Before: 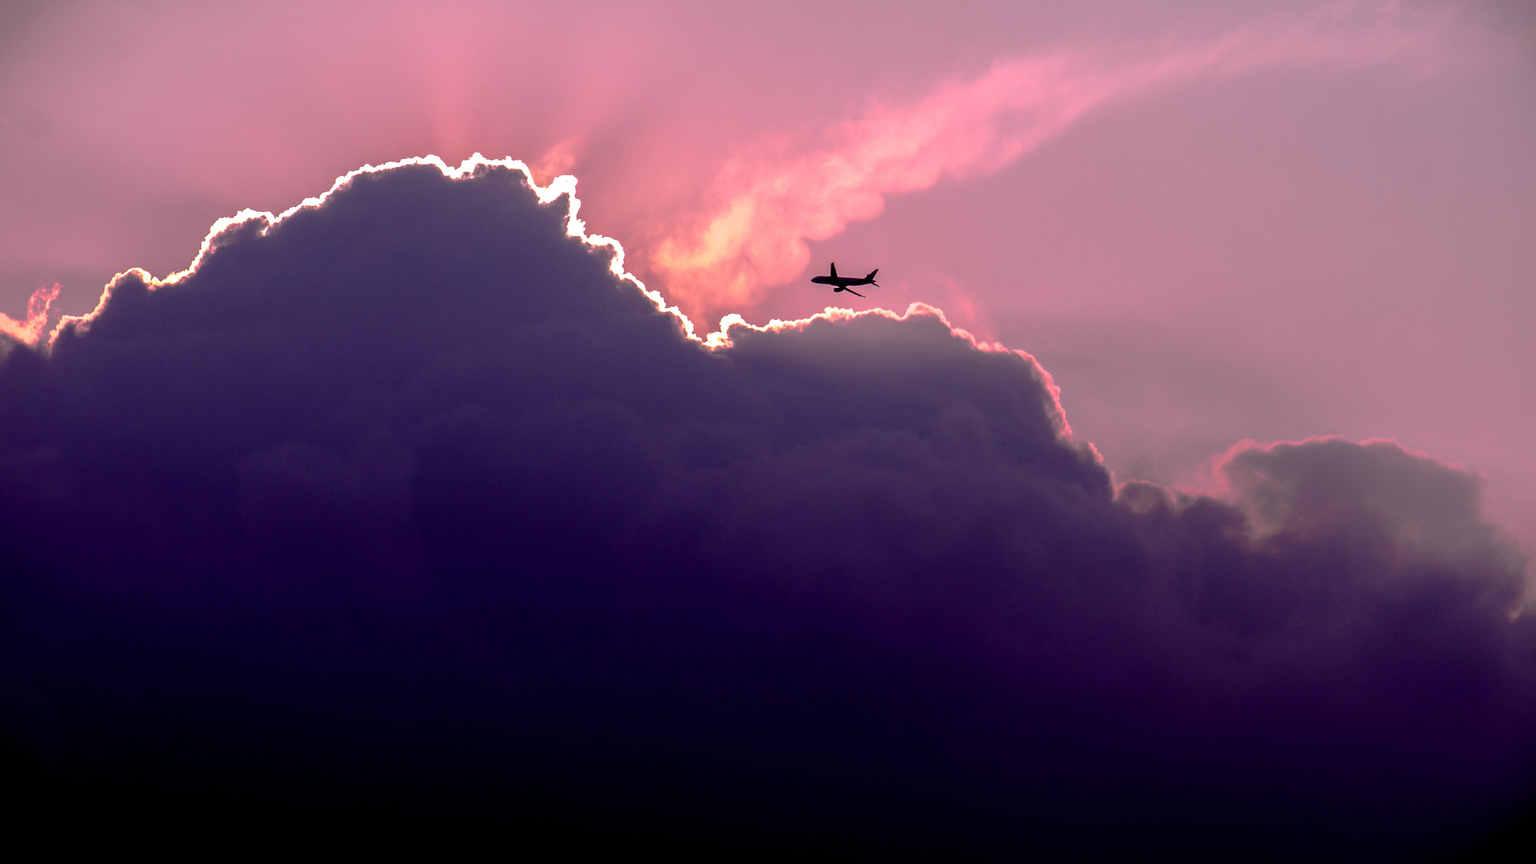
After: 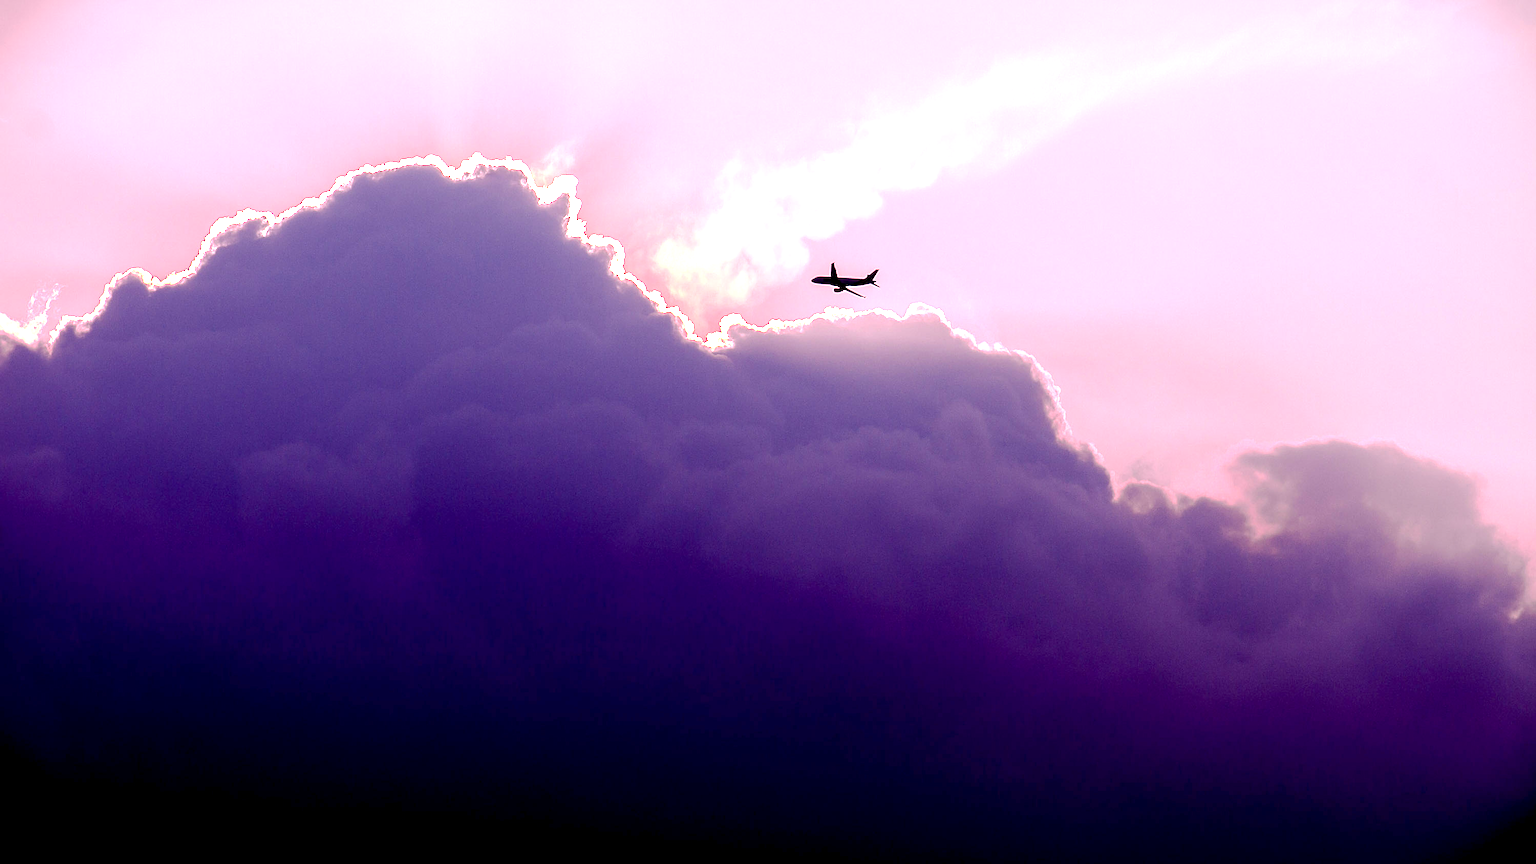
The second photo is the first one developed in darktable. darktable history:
sharpen: on, module defaults
exposure: black level correction 0.001, exposure 1.719 EV, compensate exposure bias true, compensate highlight preservation false
